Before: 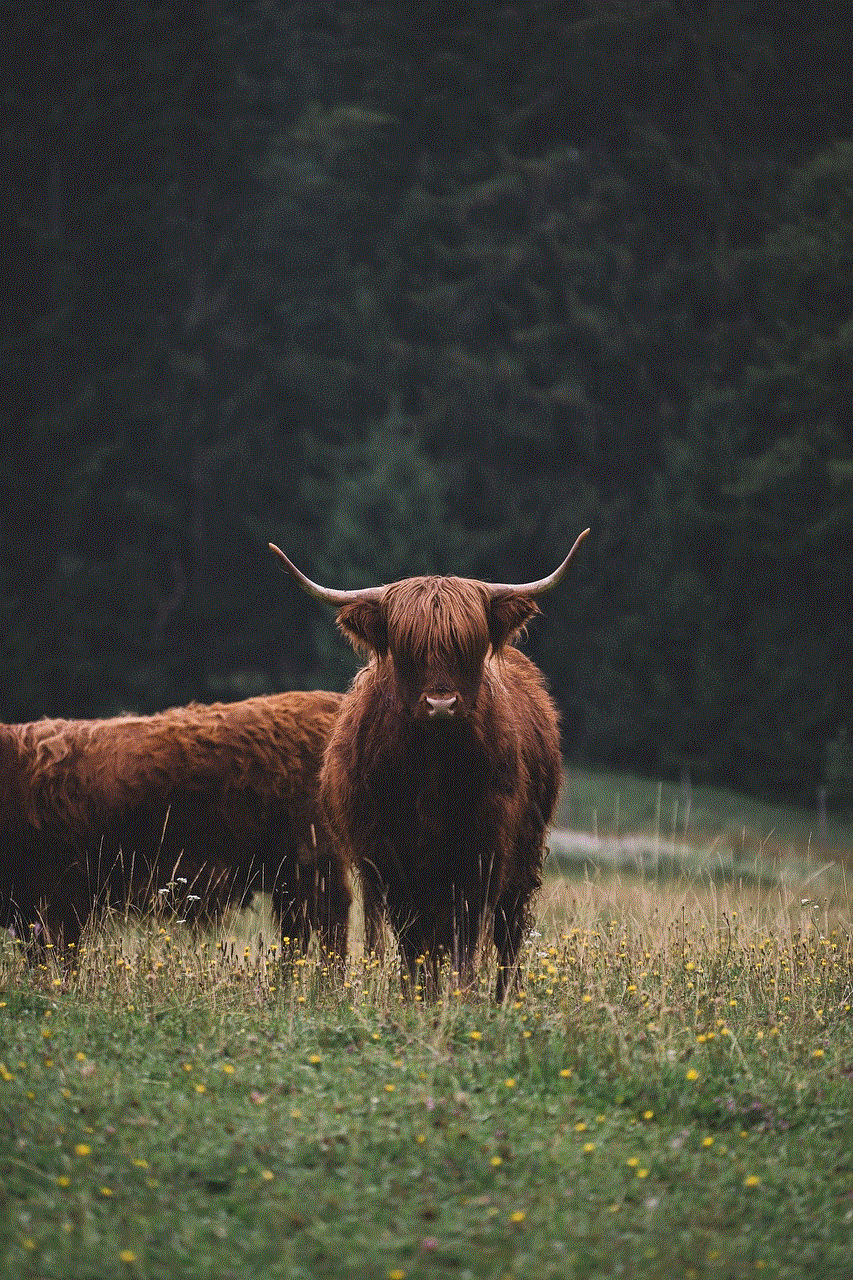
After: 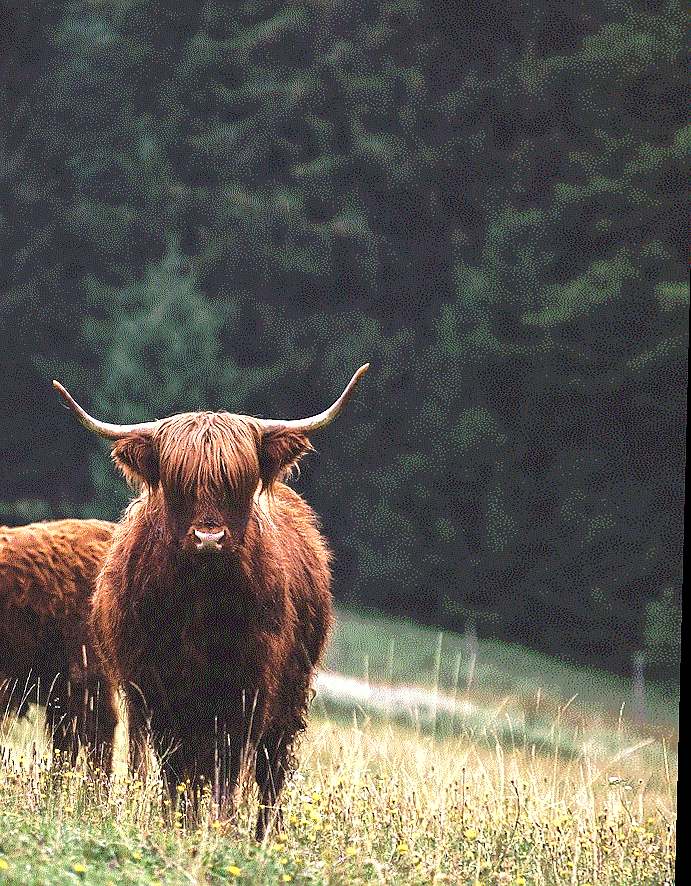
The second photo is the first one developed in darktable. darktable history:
rotate and perspective: rotation 1.69°, lens shift (vertical) -0.023, lens shift (horizontal) -0.291, crop left 0.025, crop right 0.988, crop top 0.092, crop bottom 0.842
sharpen: radius 0.969, amount 0.604
exposure: black level correction 0.009, exposure 1.425 EV, compensate highlight preservation false
crop: left 19.159%, top 9.58%, bottom 9.58%
